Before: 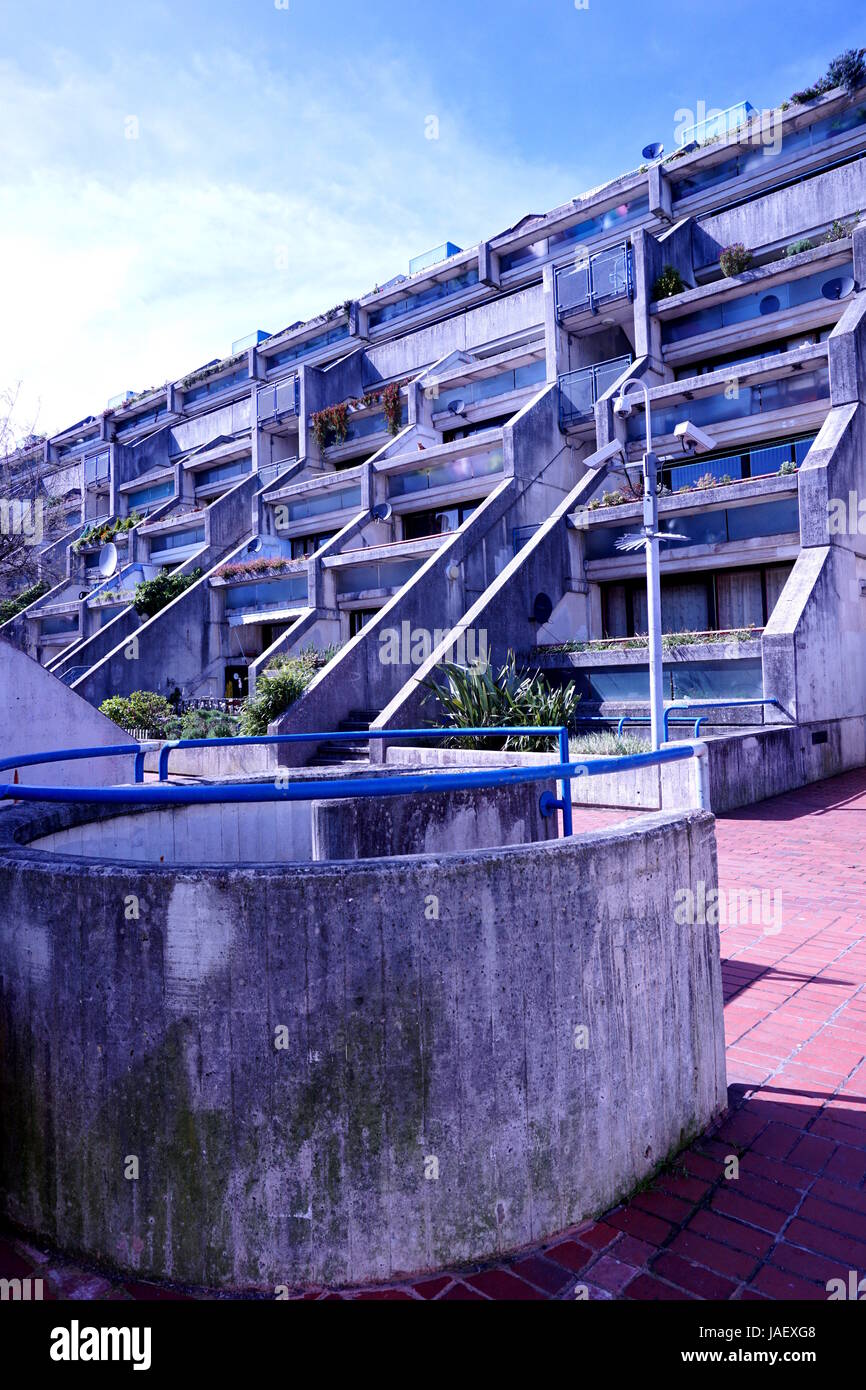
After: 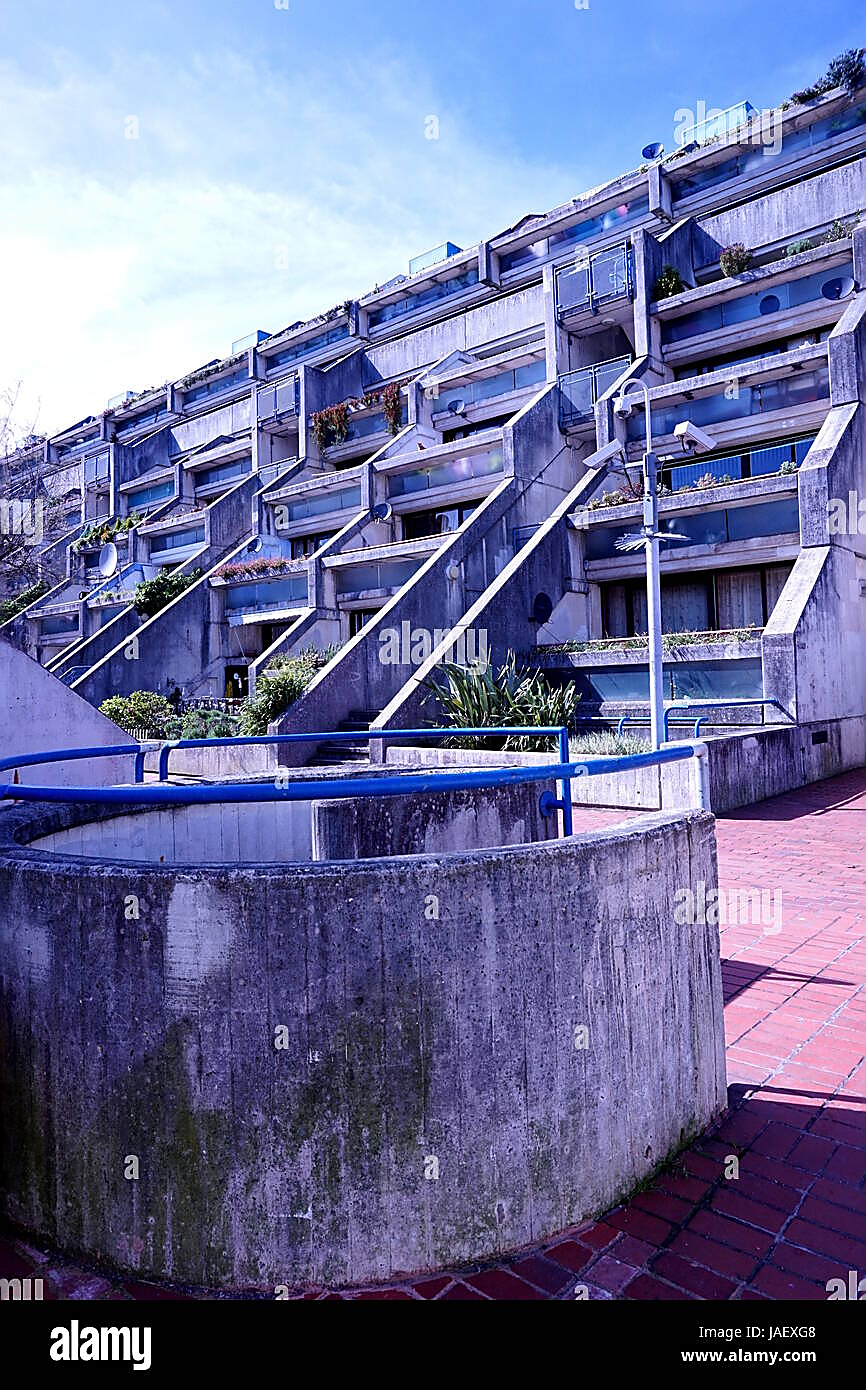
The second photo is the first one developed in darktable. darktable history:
sharpen: radius 1.372, amount 1.24, threshold 0.808
